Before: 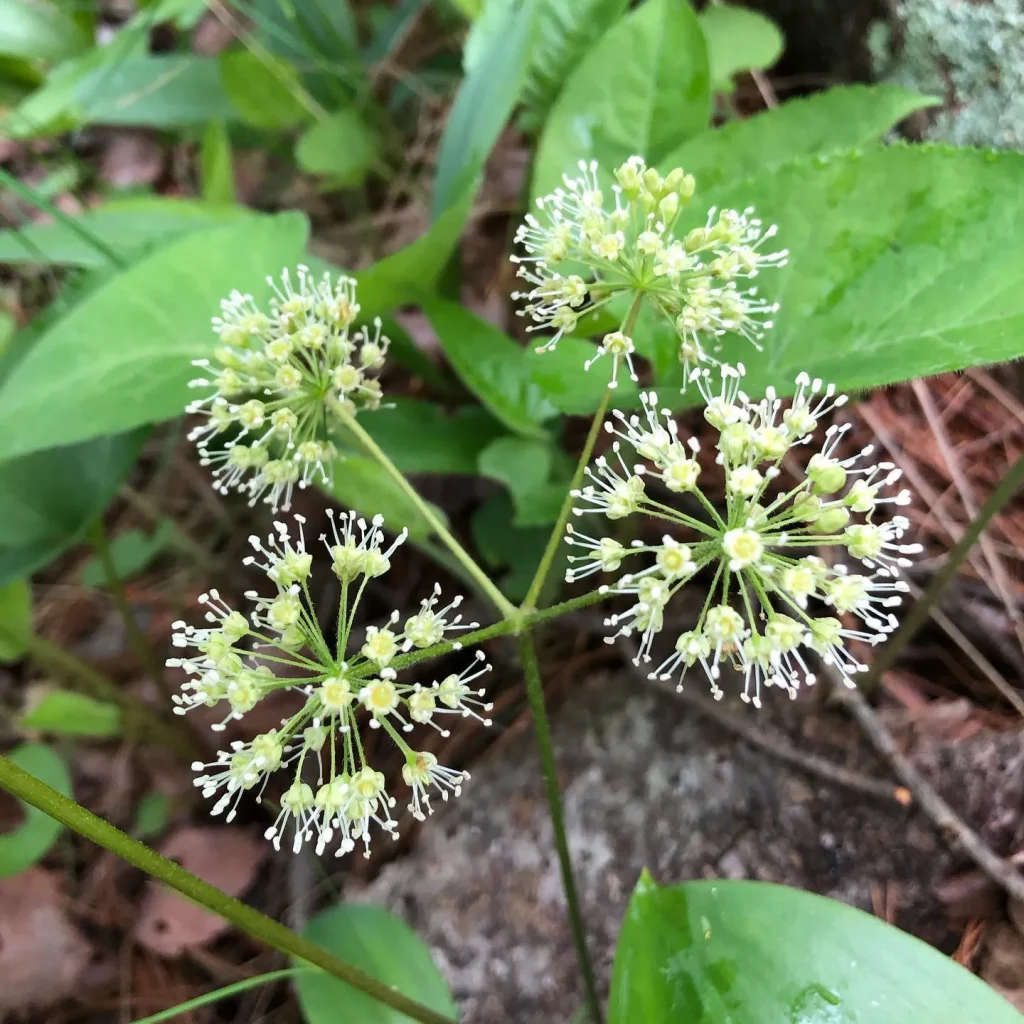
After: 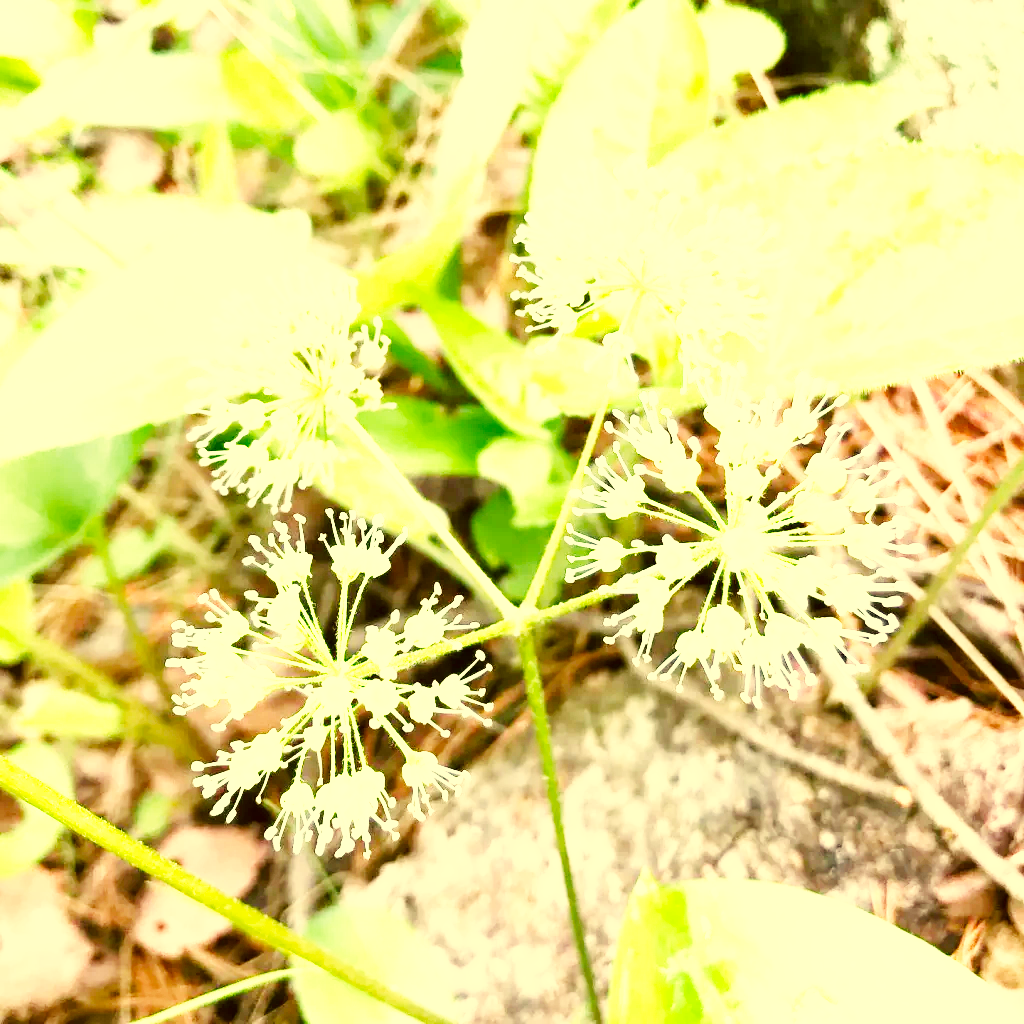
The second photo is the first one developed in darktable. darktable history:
tone equalizer: on, module defaults
base curve: curves: ch0 [(0, 0.003) (0.001, 0.002) (0.006, 0.004) (0.02, 0.022) (0.048, 0.086) (0.094, 0.234) (0.162, 0.431) (0.258, 0.629) (0.385, 0.8) (0.548, 0.918) (0.751, 0.988) (1, 1)], preserve colors none
color correction: highlights a* 0.162, highlights b* 29.53, shadows a* -0.162, shadows b* 21.09
exposure: exposure 2 EV, compensate exposure bias true, compensate highlight preservation false
